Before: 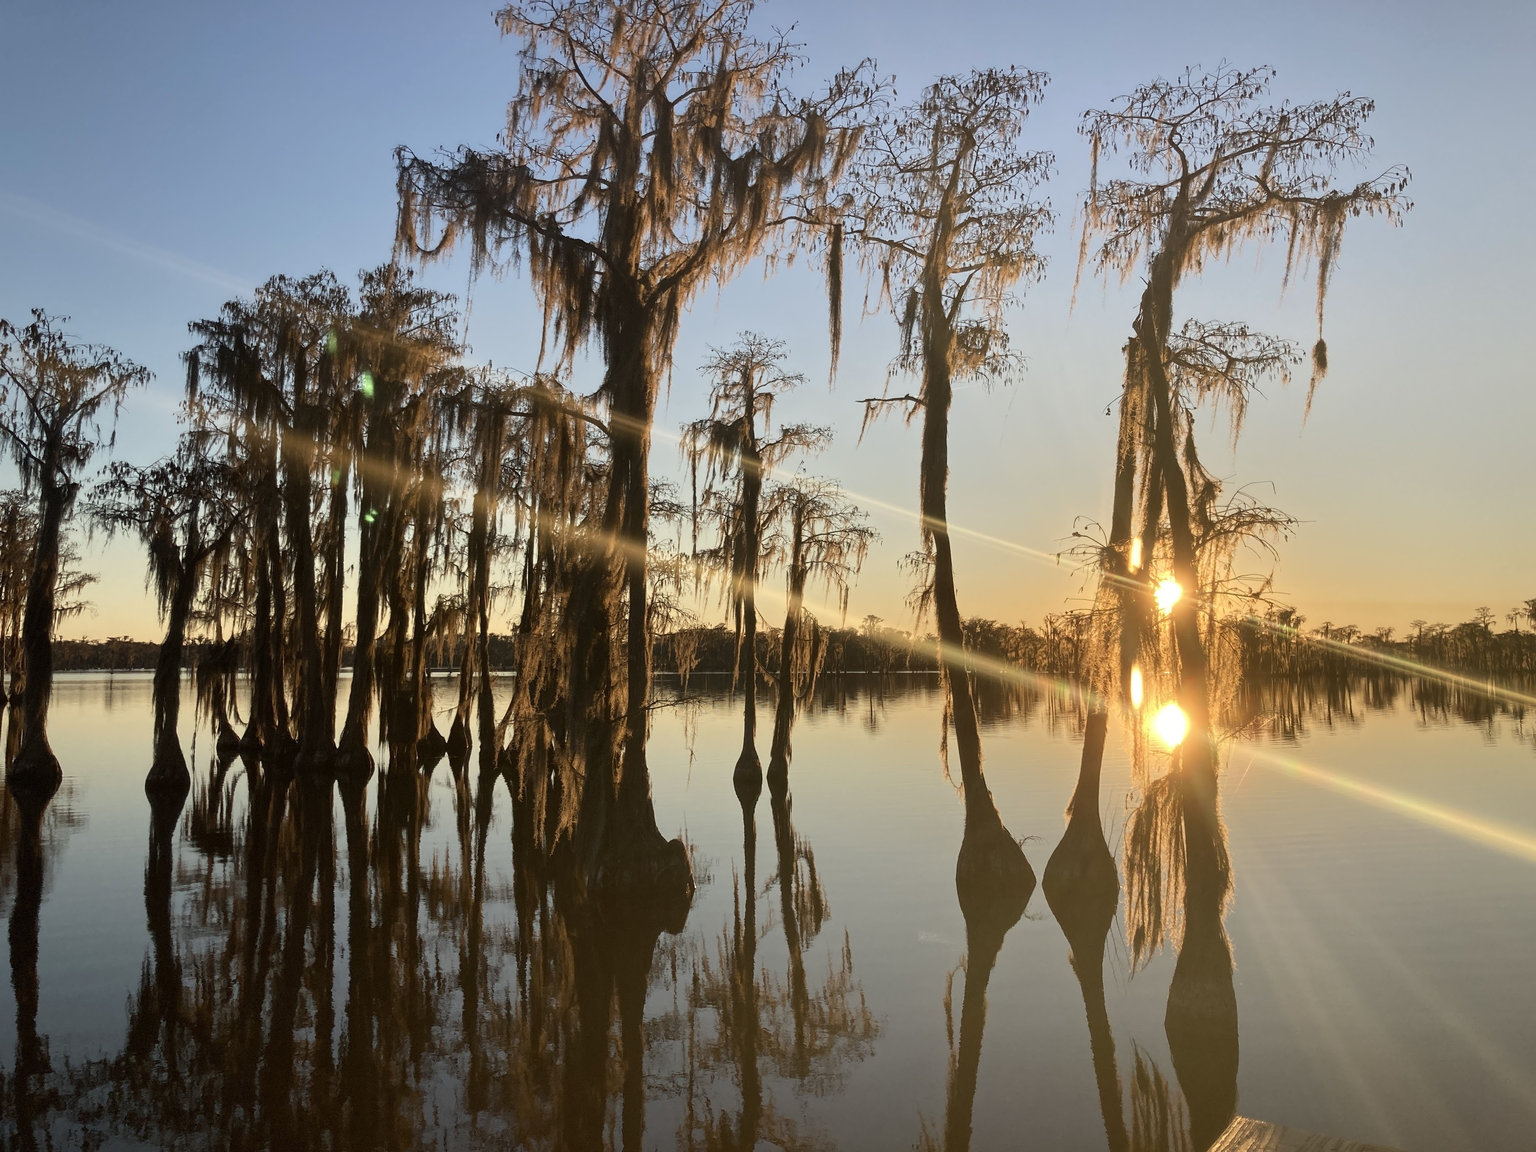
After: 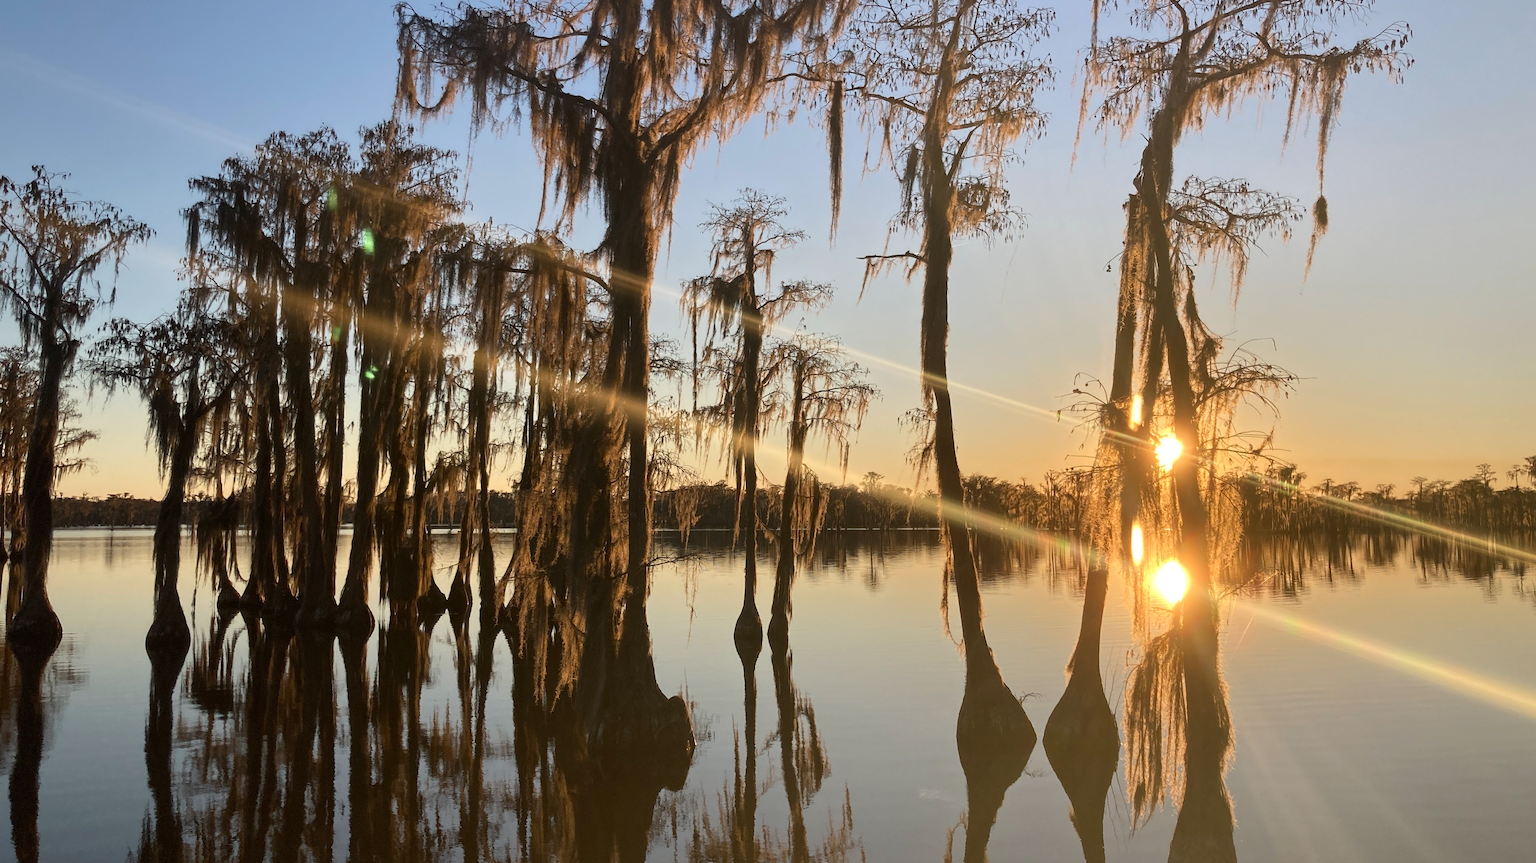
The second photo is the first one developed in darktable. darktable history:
white balance: red 1.004, blue 1.024
crop and rotate: top 12.5%, bottom 12.5%
